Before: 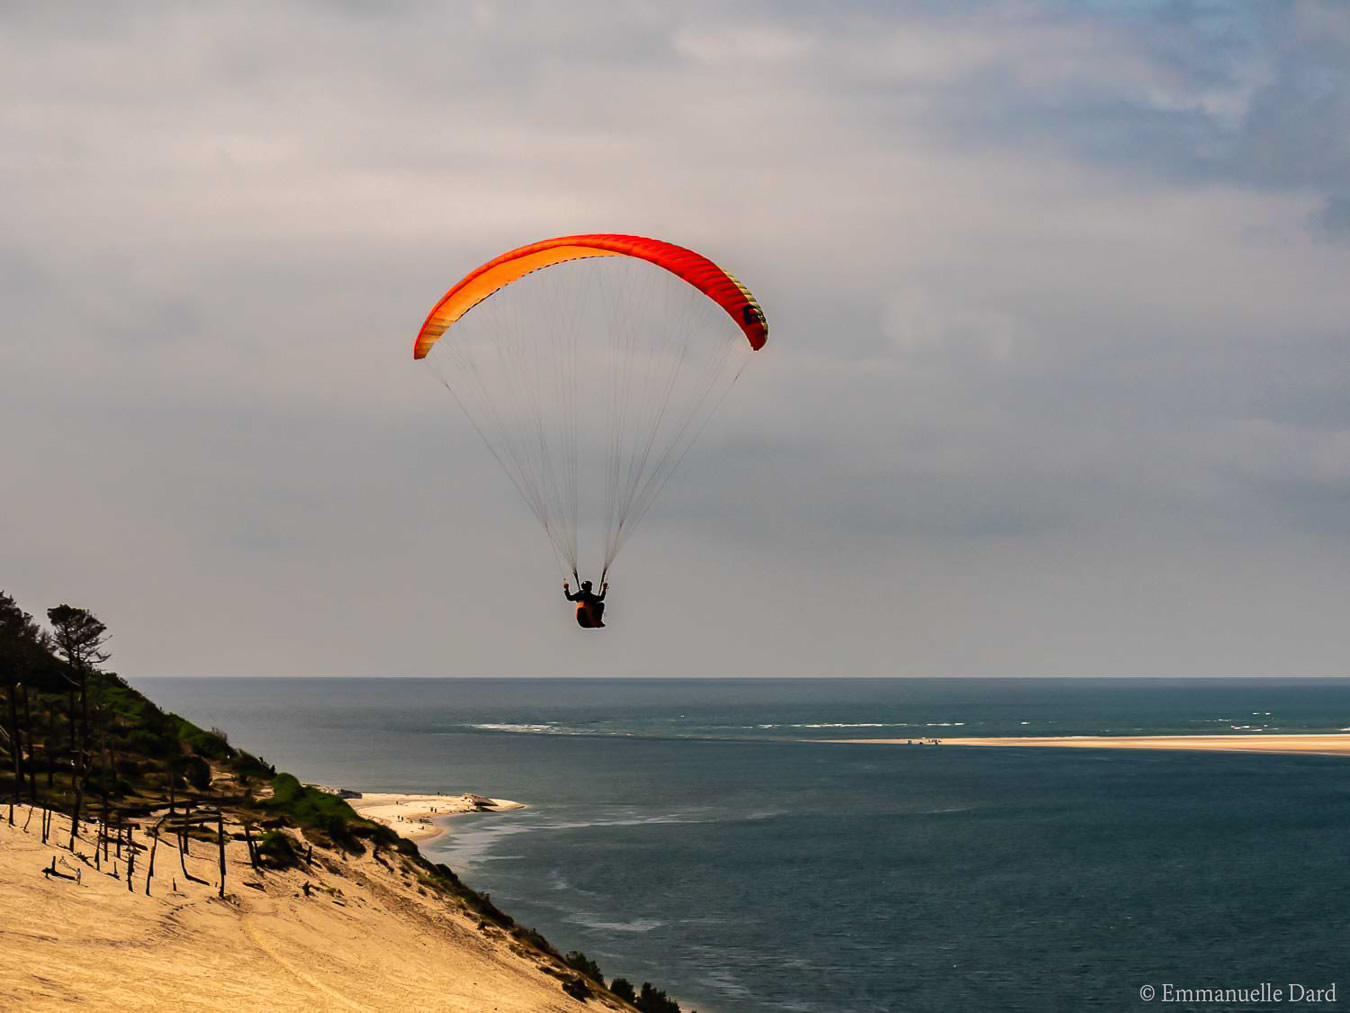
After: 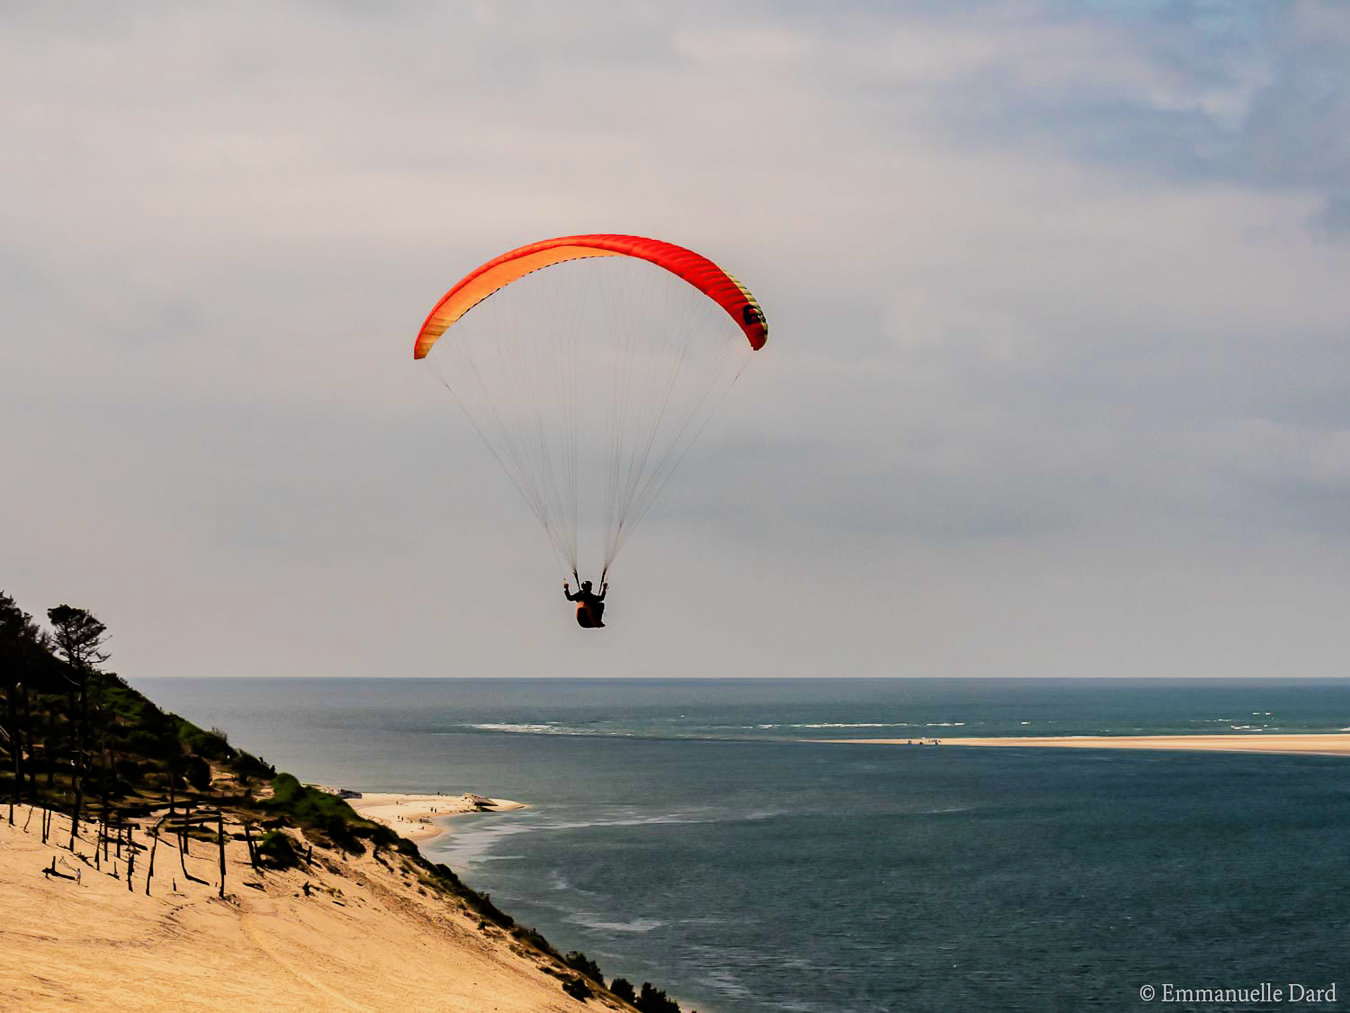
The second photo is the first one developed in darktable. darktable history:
filmic rgb: black relative exposure -7.65 EV, white relative exposure 4.56 EV, hardness 3.61, contrast 1.05
exposure: exposure 0.485 EV, compensate highlight preservation false
